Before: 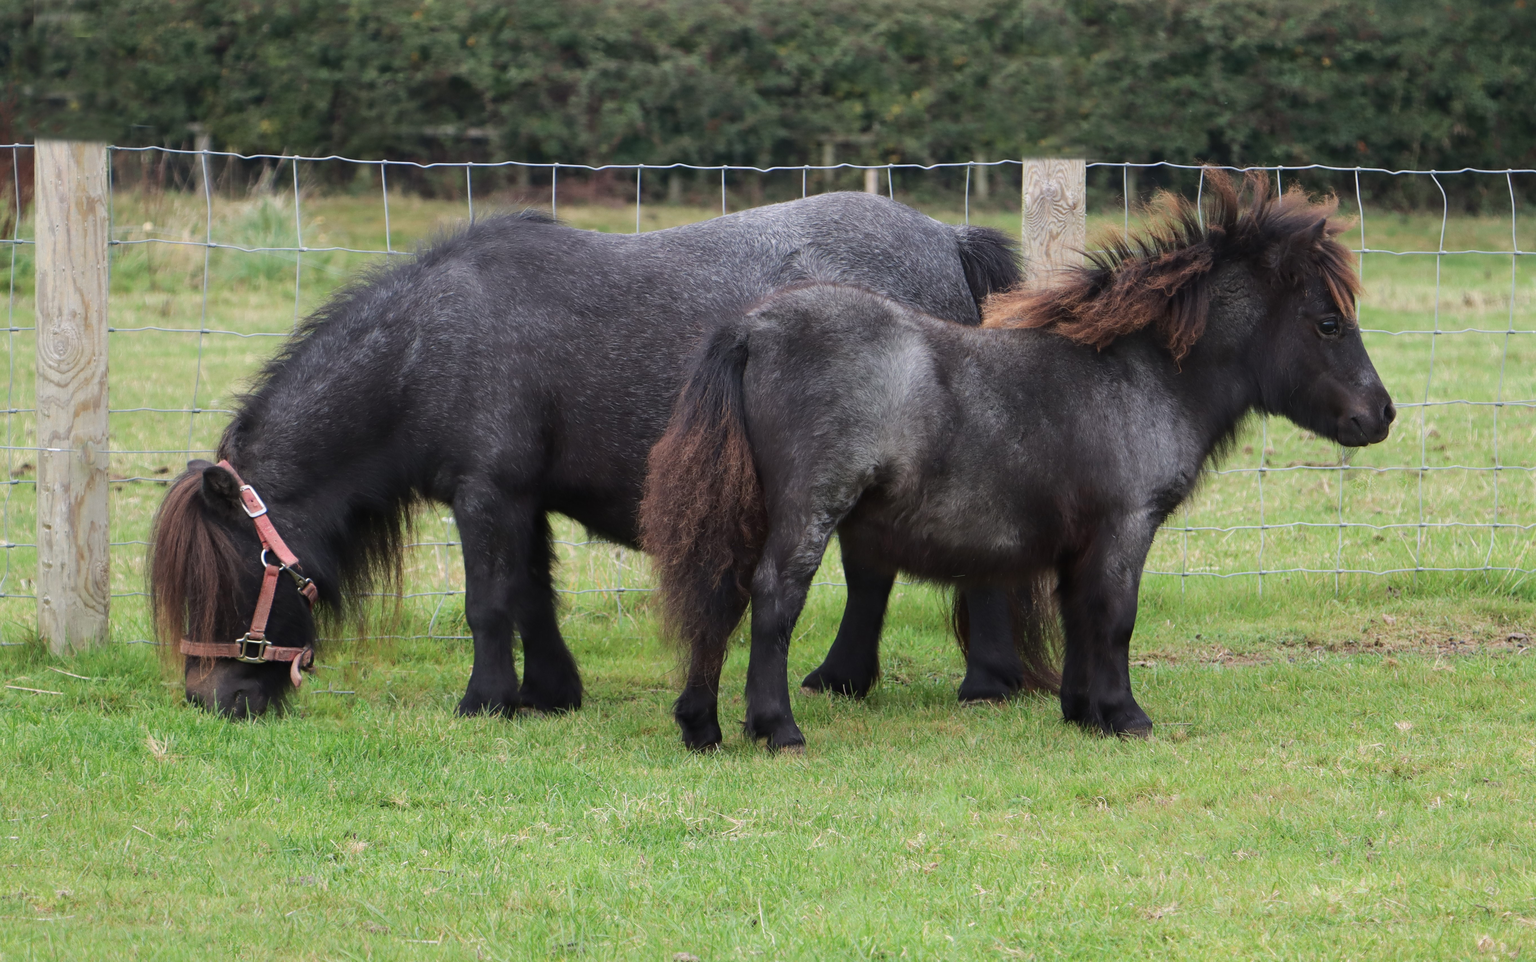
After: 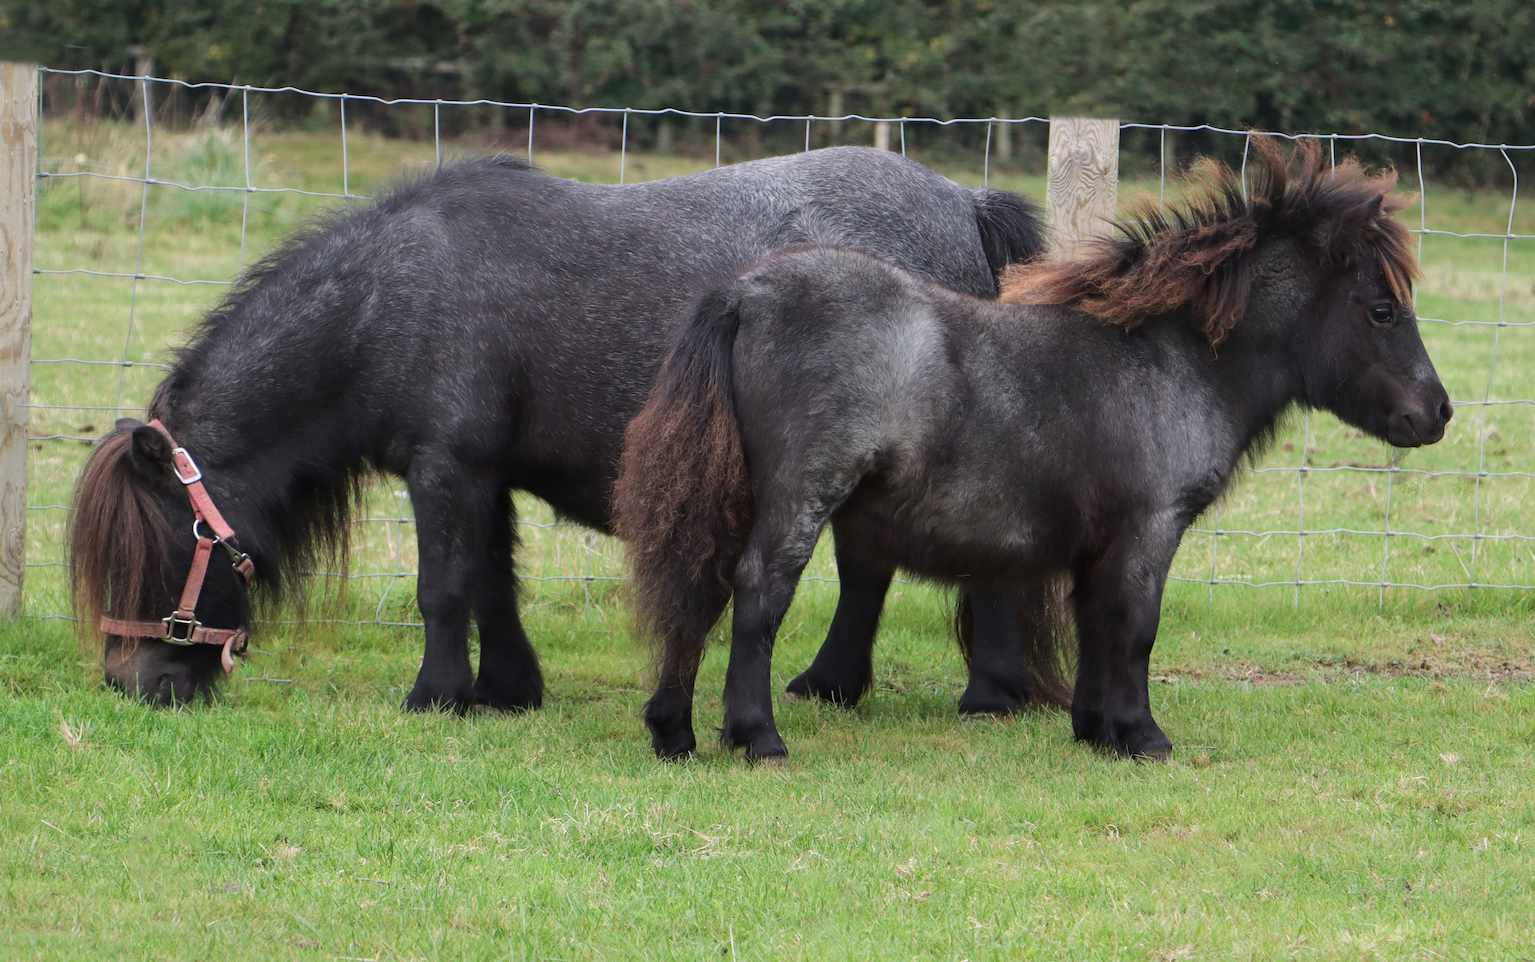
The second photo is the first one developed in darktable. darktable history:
crop and rotate: angle -1.96°, left 3.097%, top 4.154%, right 1.586%, bottom 0.529%
white balance: emerald 1
